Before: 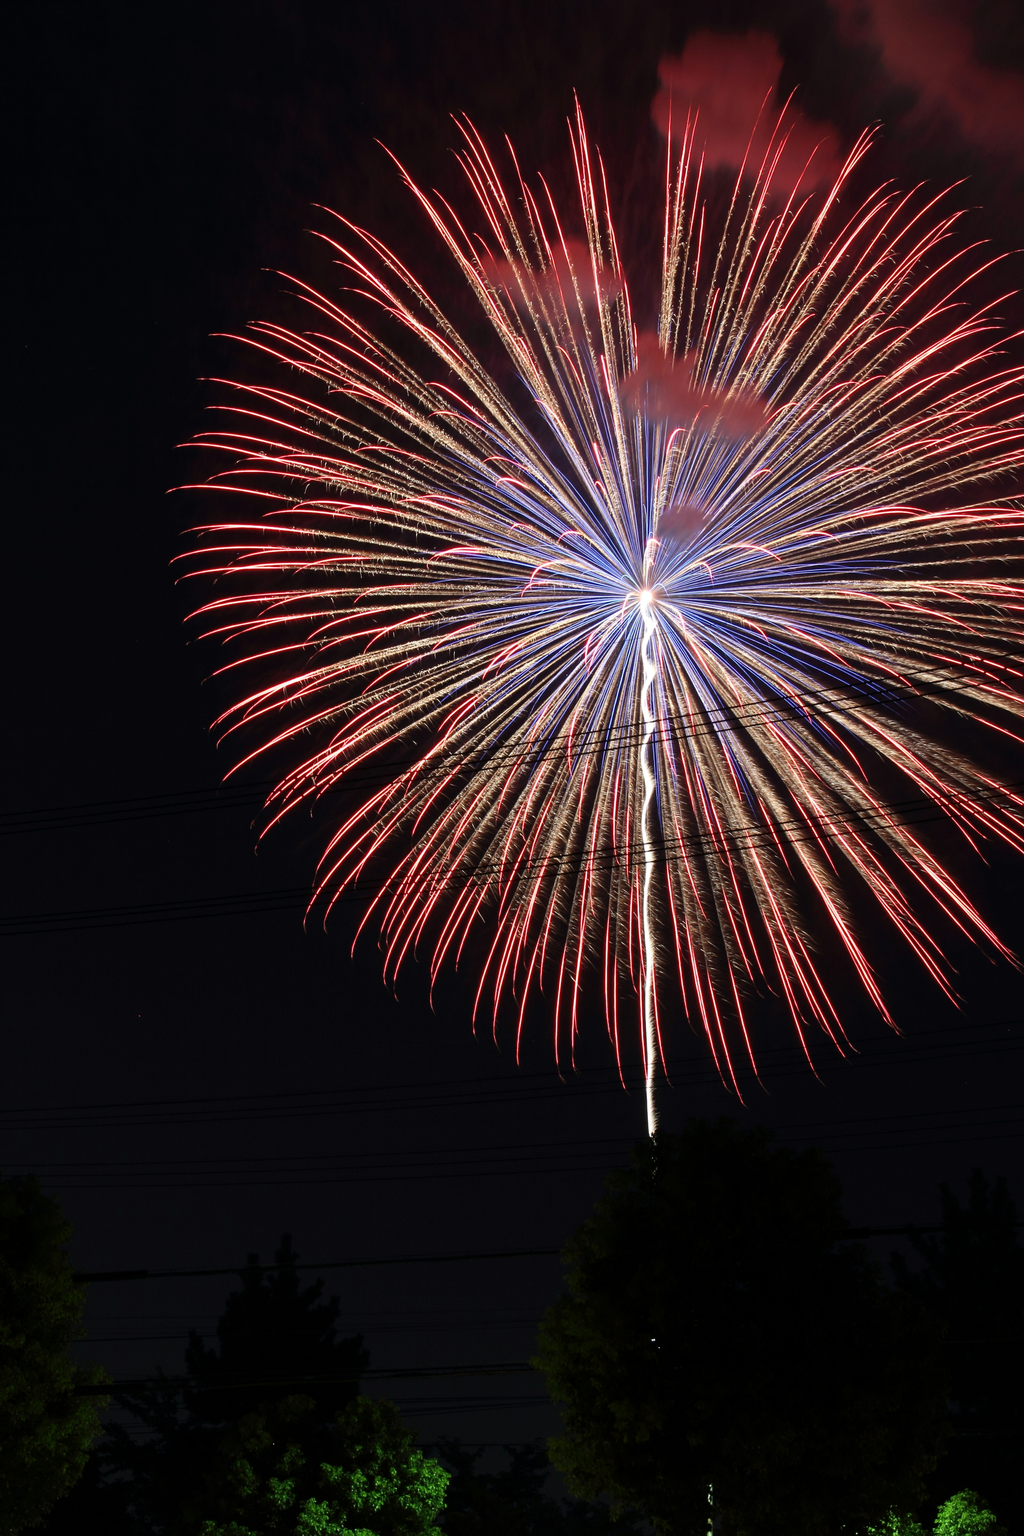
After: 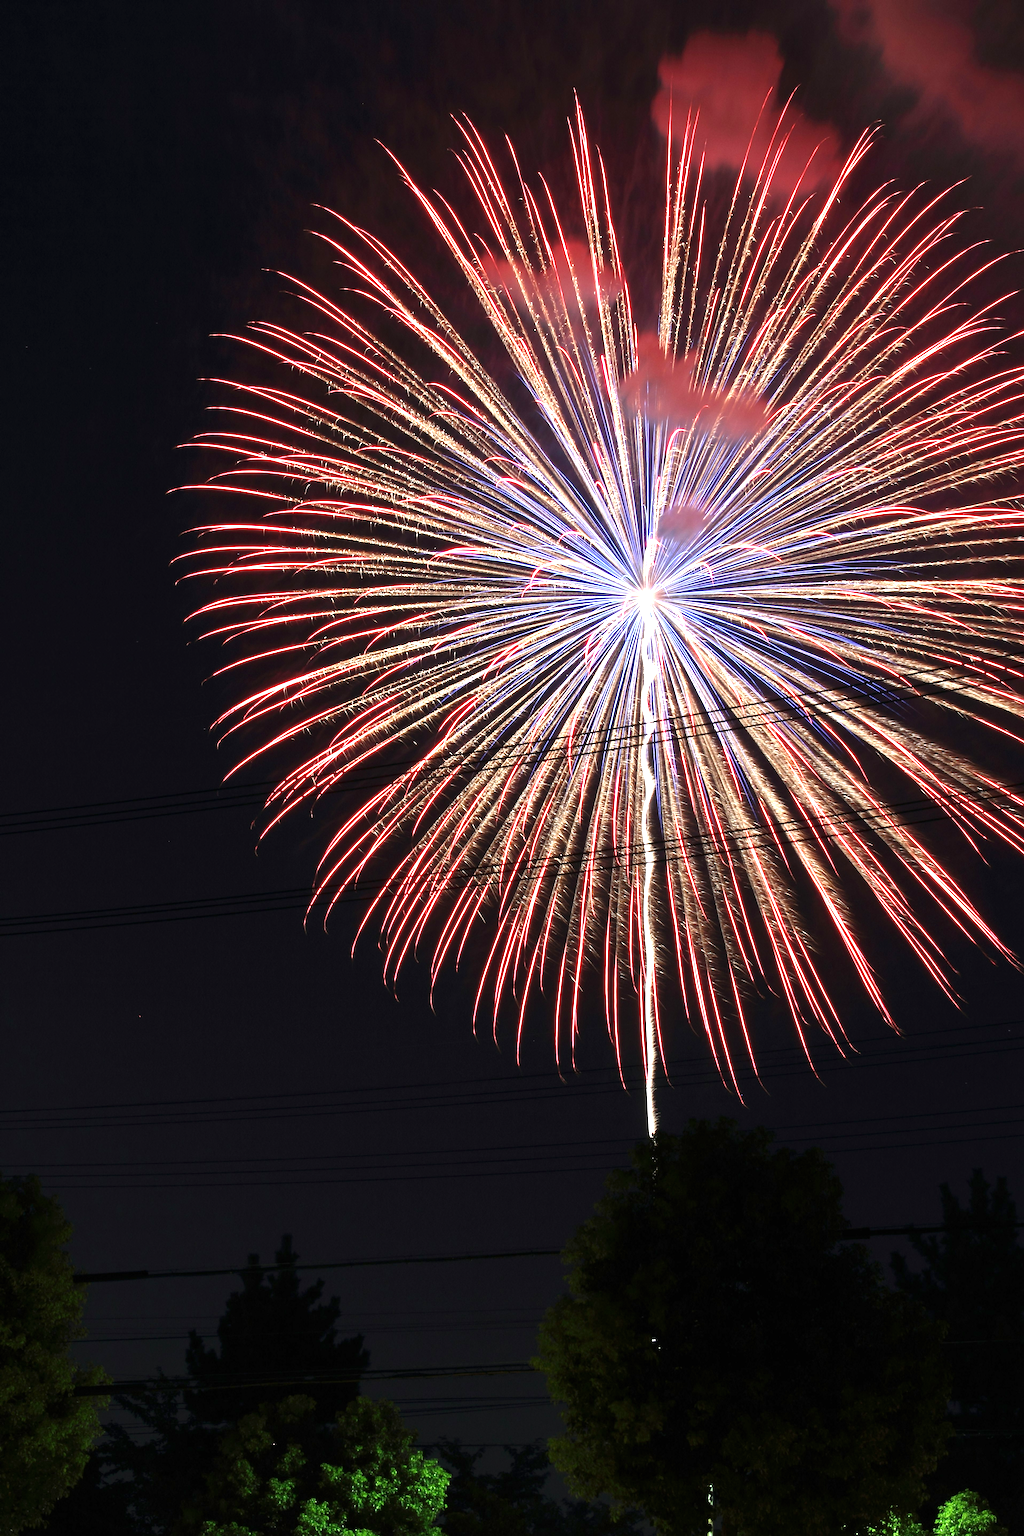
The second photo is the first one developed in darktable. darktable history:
exposure: black level correction 0, exposure 1.025 EV, compensate highlight preservation false
